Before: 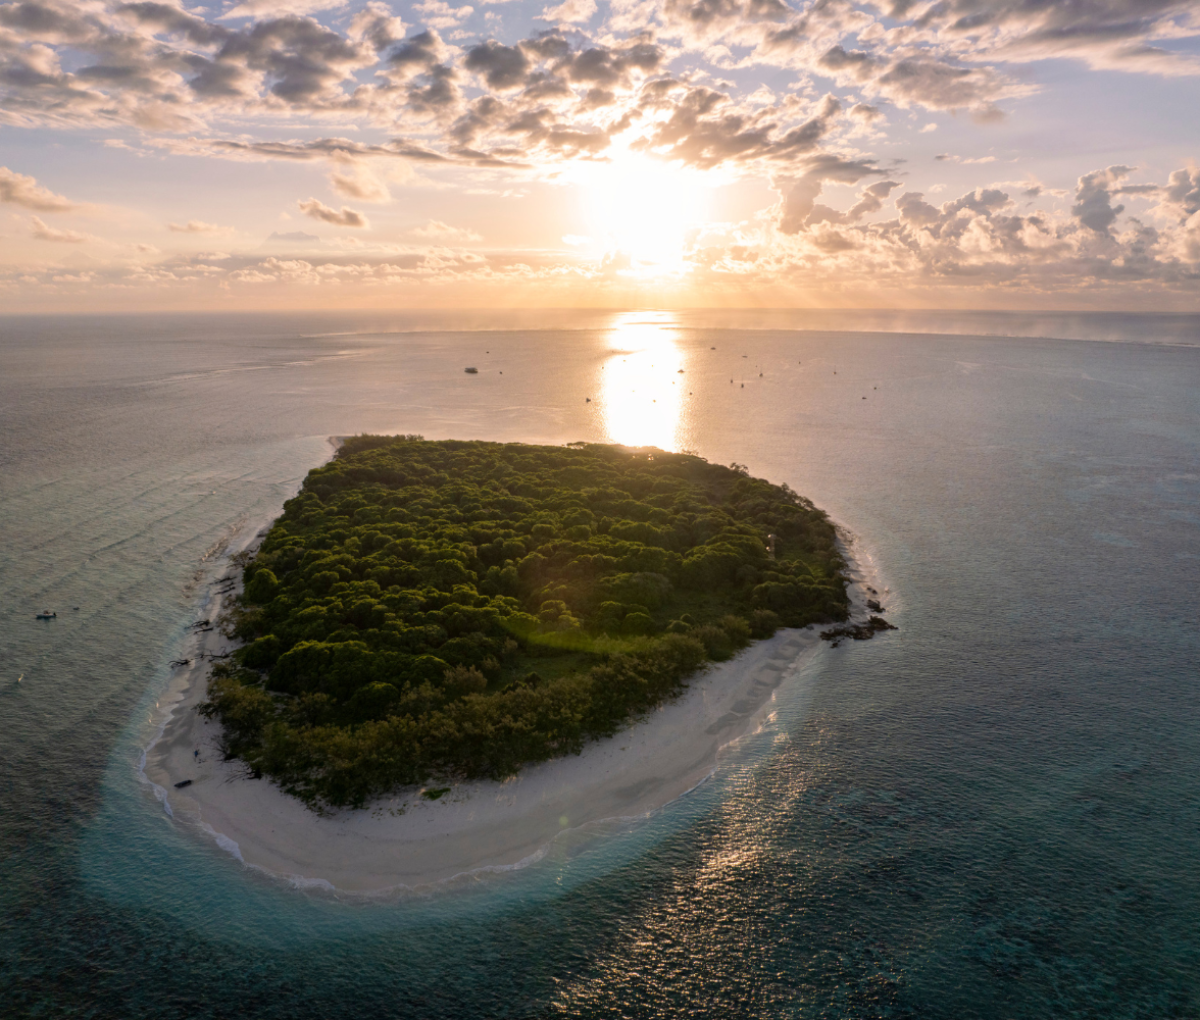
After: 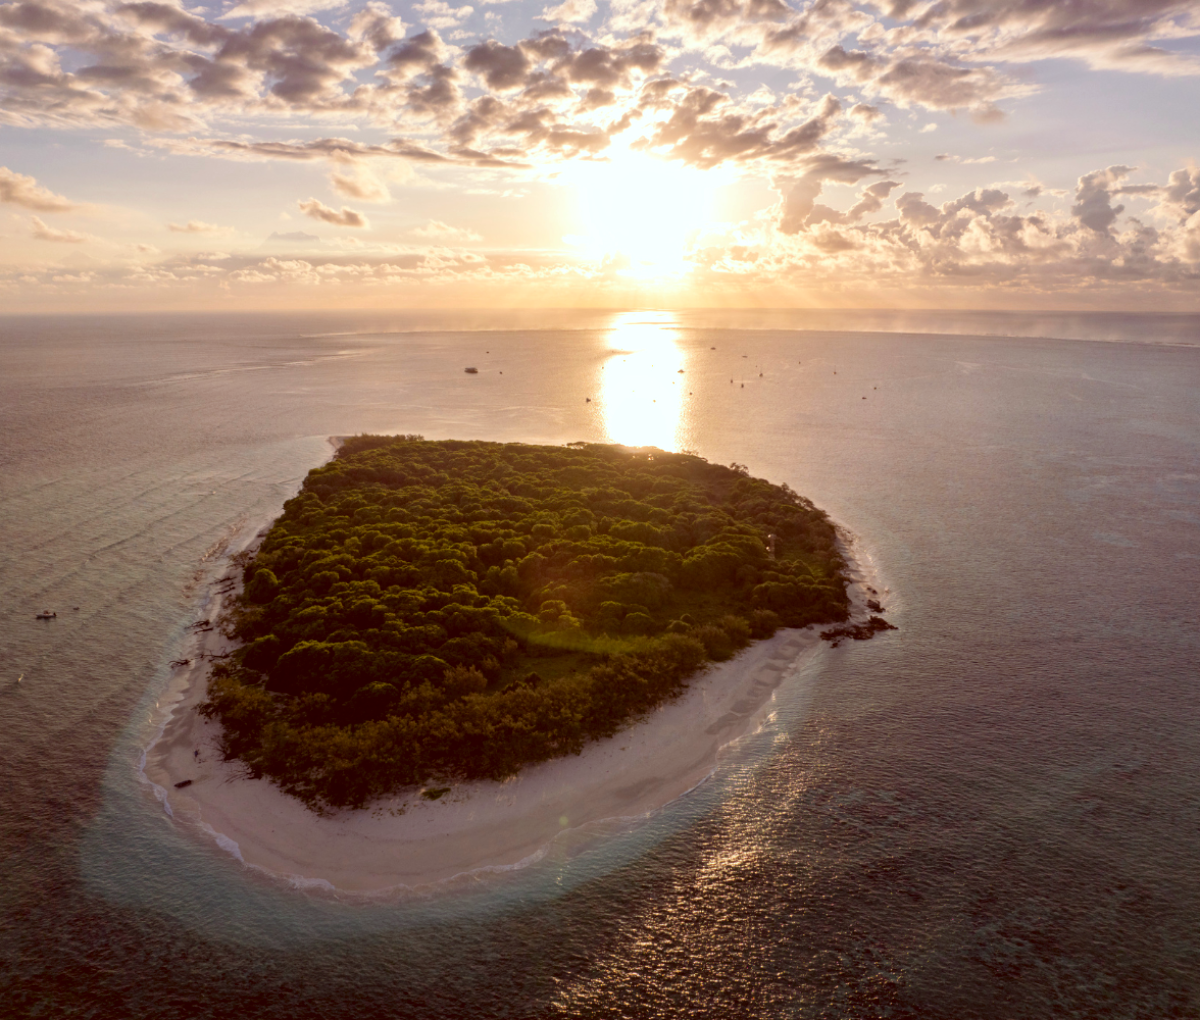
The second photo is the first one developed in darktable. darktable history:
exposure: exposure 0.129 EV, compensate highlight preservation false
color correction: highlights a* -7.16, highlights b* -0.214, shadows a* 20.09, shadows b* 12.43
